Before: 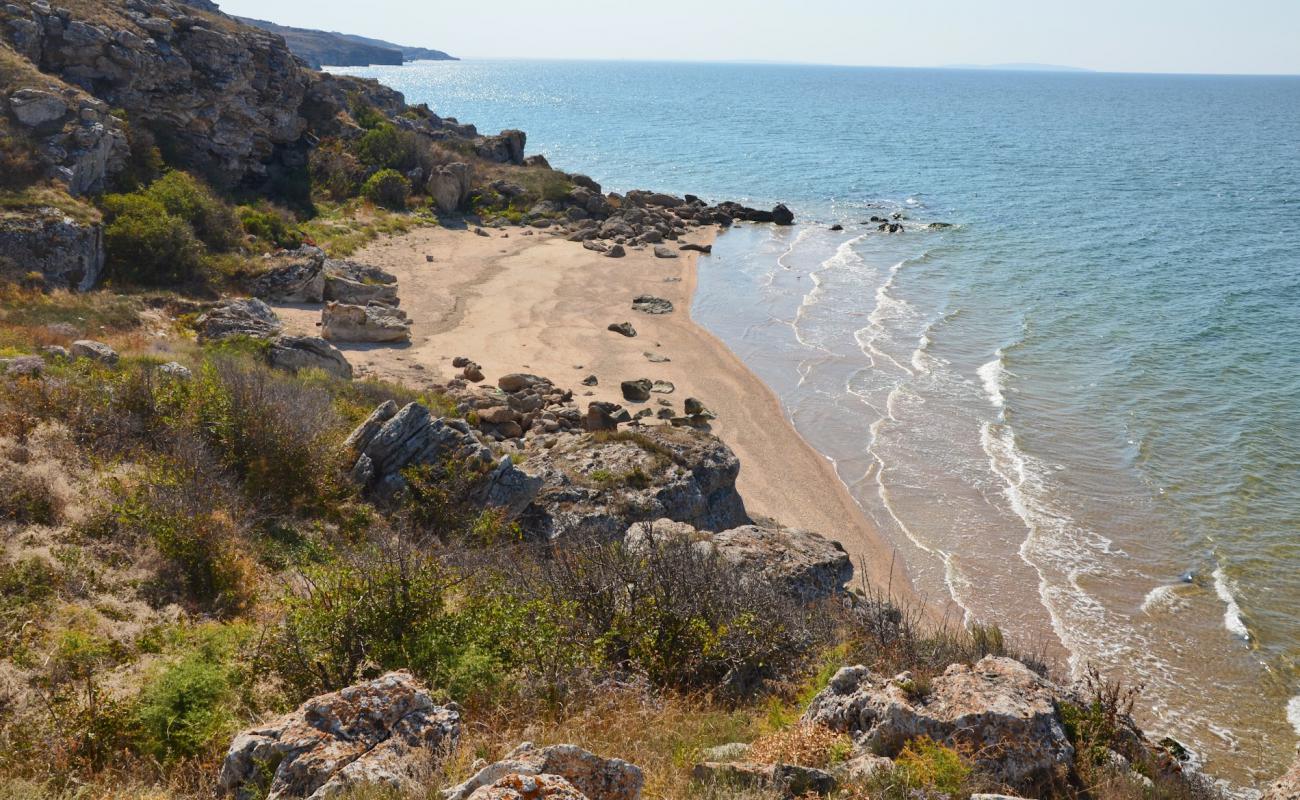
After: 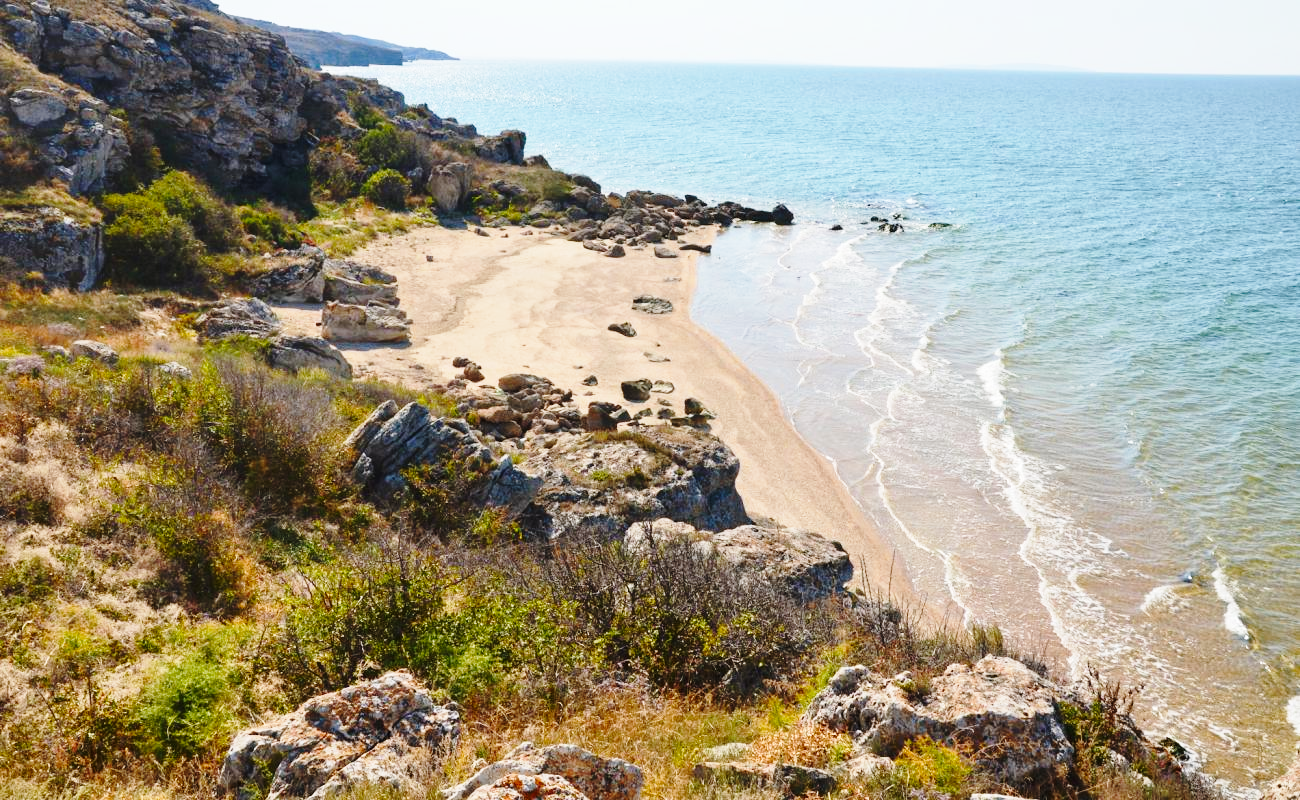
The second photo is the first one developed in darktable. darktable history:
color balance rgb: shadows lift › chroma 0.901%, shadows lift › hue 110.18°, perceptual saturation grading › global saturation -2.135%, perceptual saturation grading › highlights -7.783%, perceptual saturation grading › mid-tones 8.484%, perceptual saturation grading › shadows 3.066%, global vibrance 20%
base curve: curves: ch0 [(0, 0) (0.028, 0.03) (0.121, 0.232) (0.46, 0.748) (0.859, 0.968) (1, 1)], preserve colors none
